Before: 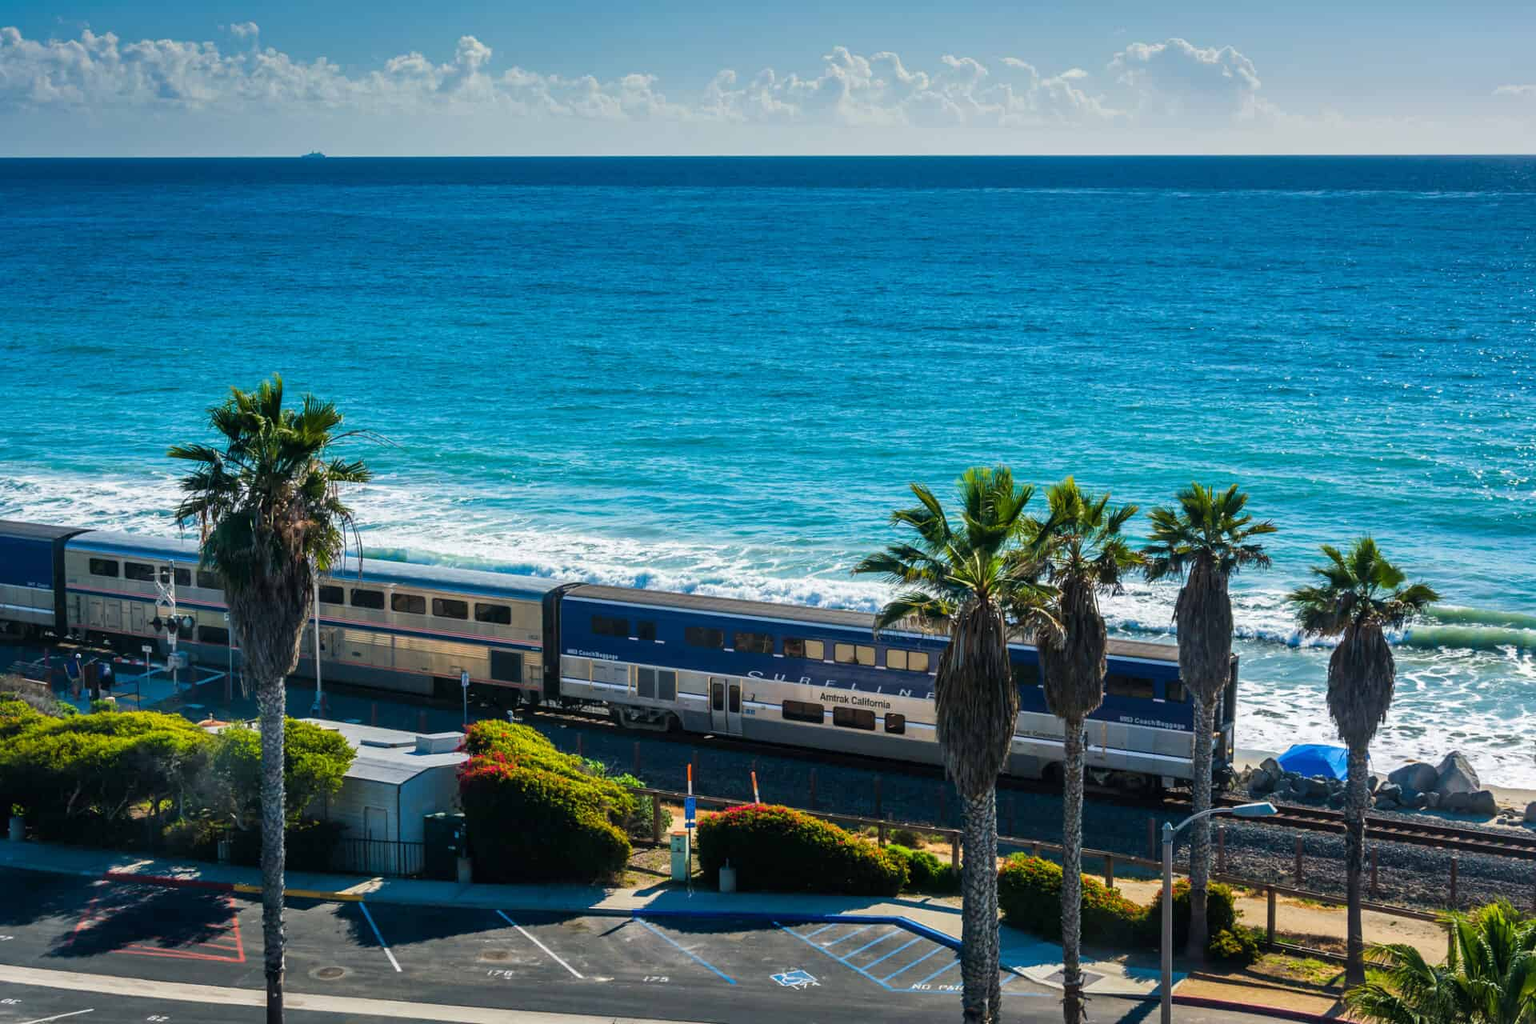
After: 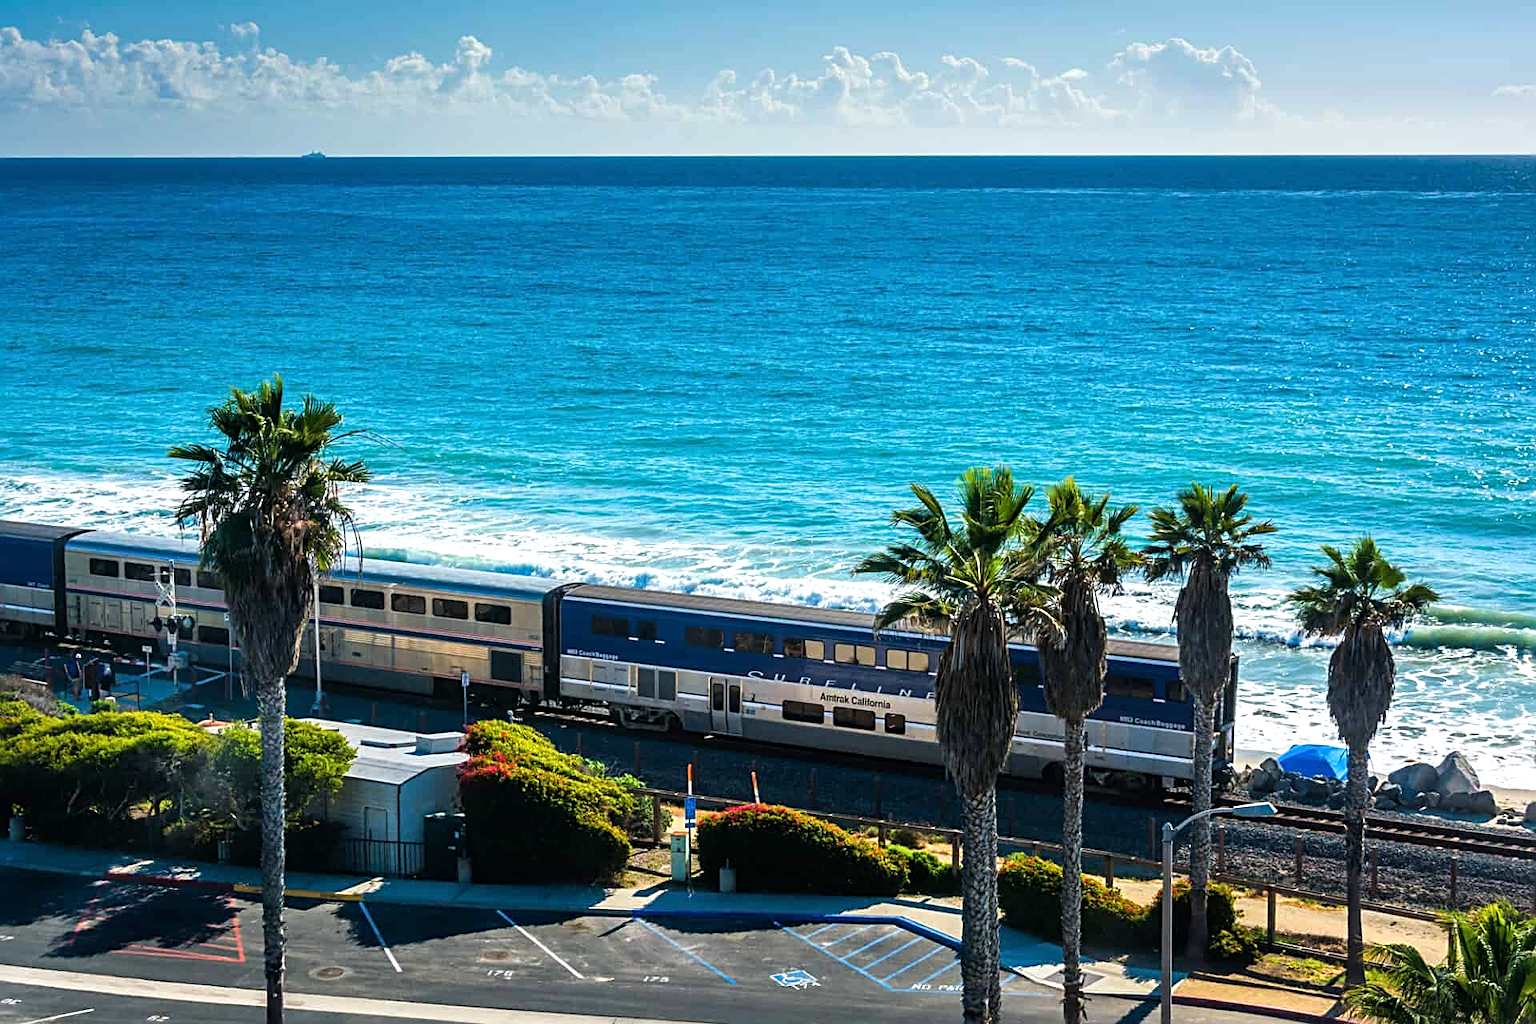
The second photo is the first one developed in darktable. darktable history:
tone equalizer: -8 EV -0.387 EV, -7 EV -0.426 EV, -6 EV -0.329 EV, -5 EV -0.226 EV, -3 EV 0.191 EV, -2 EV 0.345 EV, -1 EV 0.401 EV, +0 EV 0.399 EV
sharpen: radius 2.753
